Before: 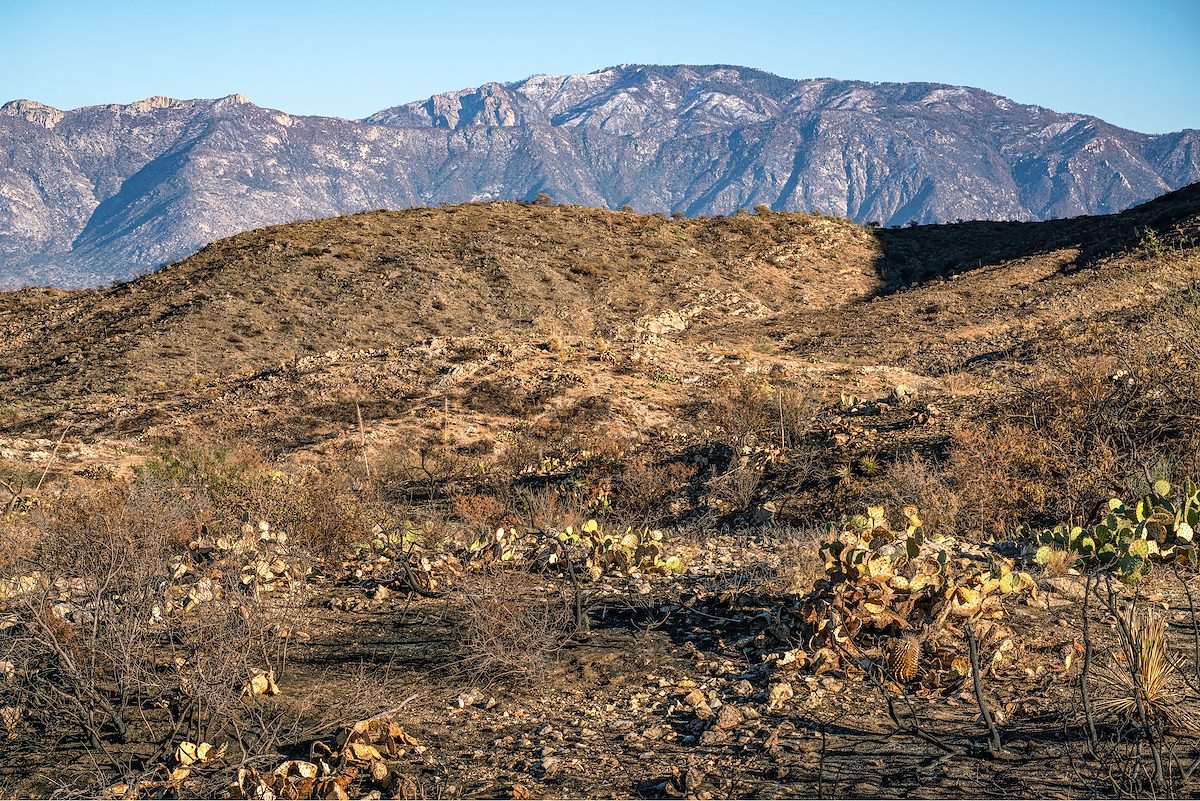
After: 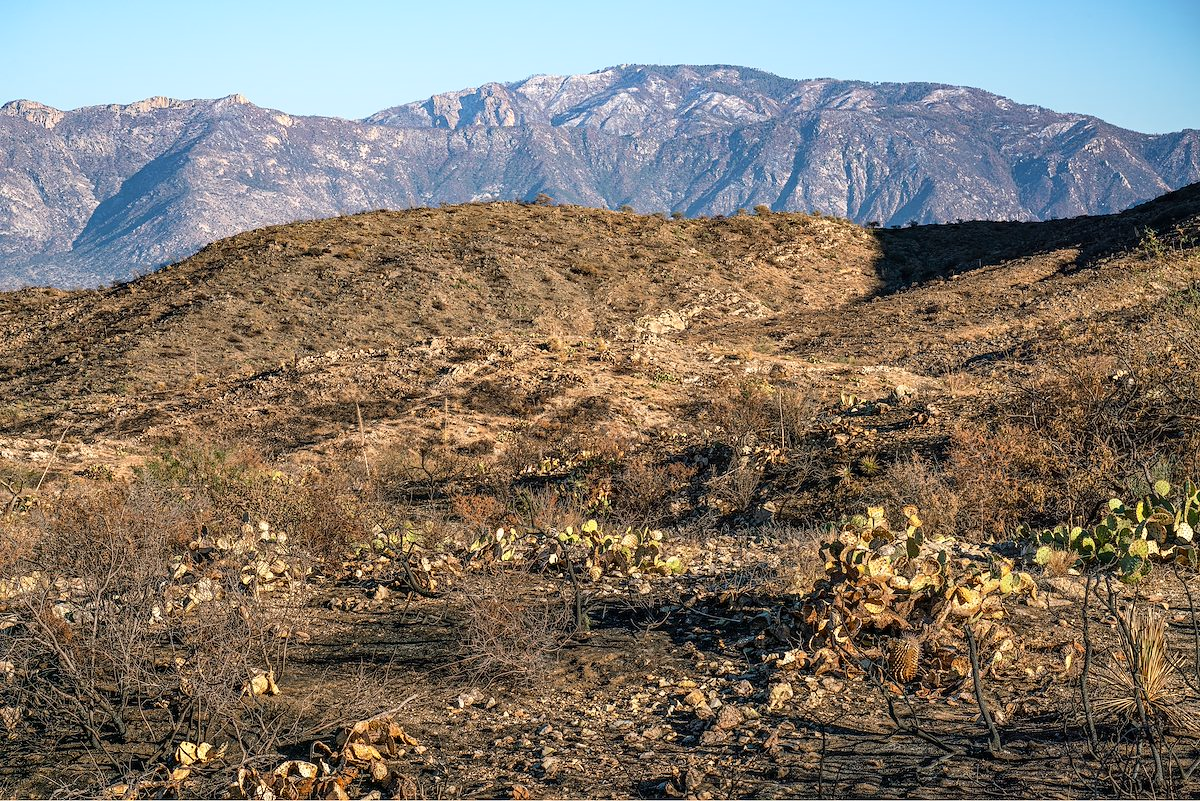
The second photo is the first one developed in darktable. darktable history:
shadows and highlights: shadows -25.91, highlights 51.58, soften with gaussian
